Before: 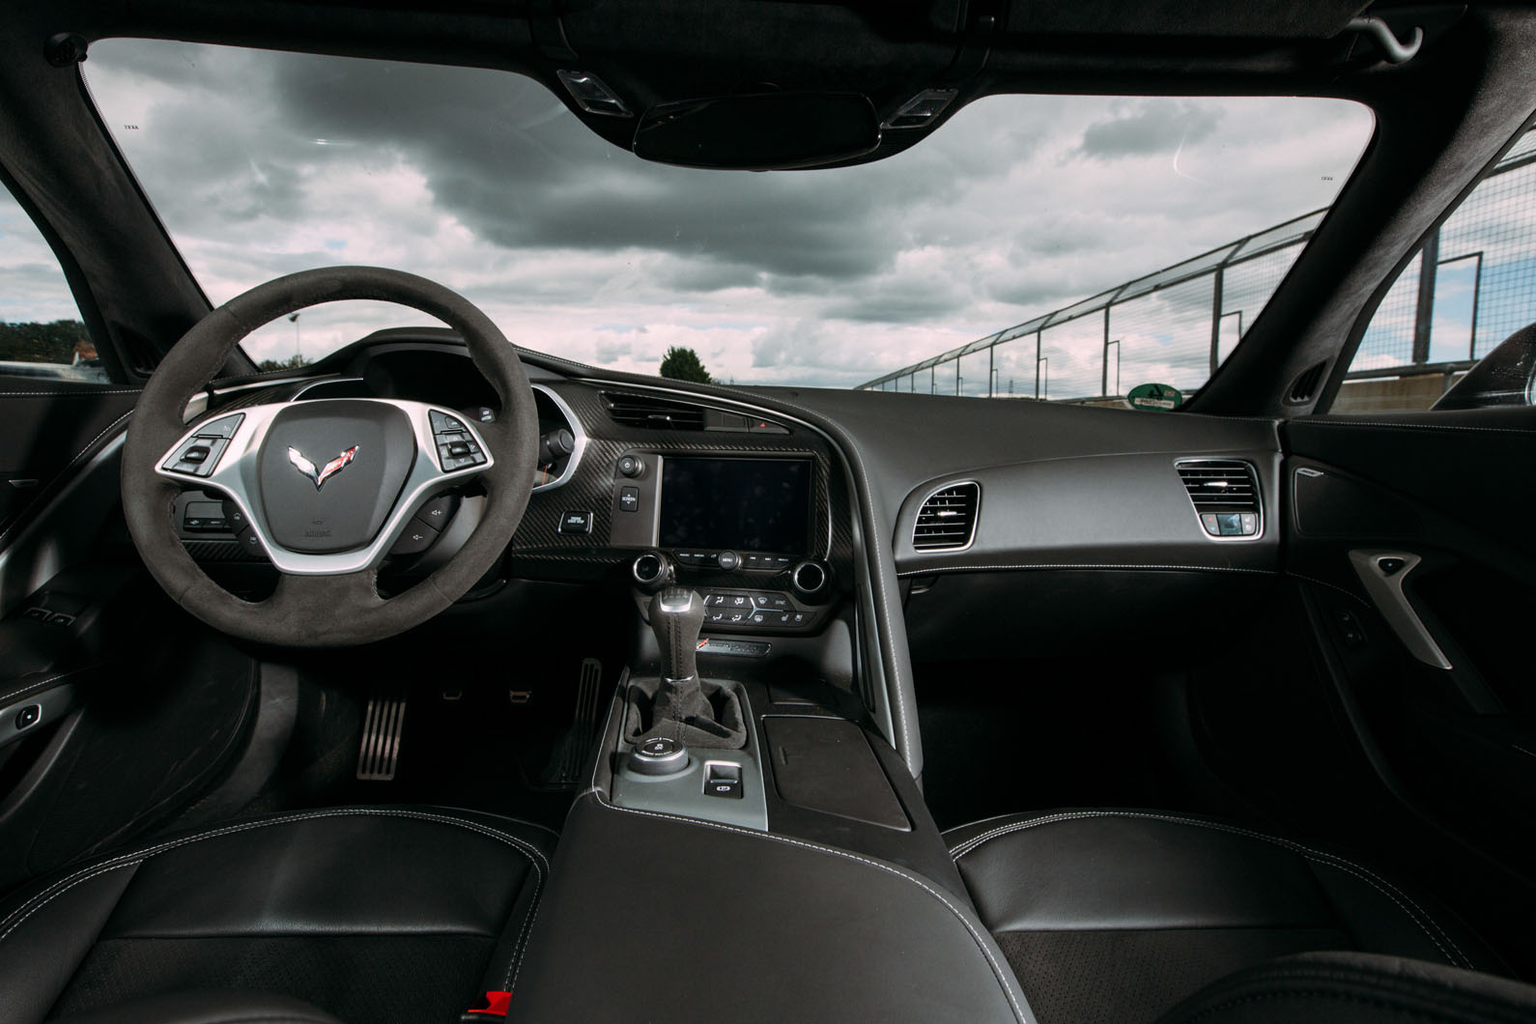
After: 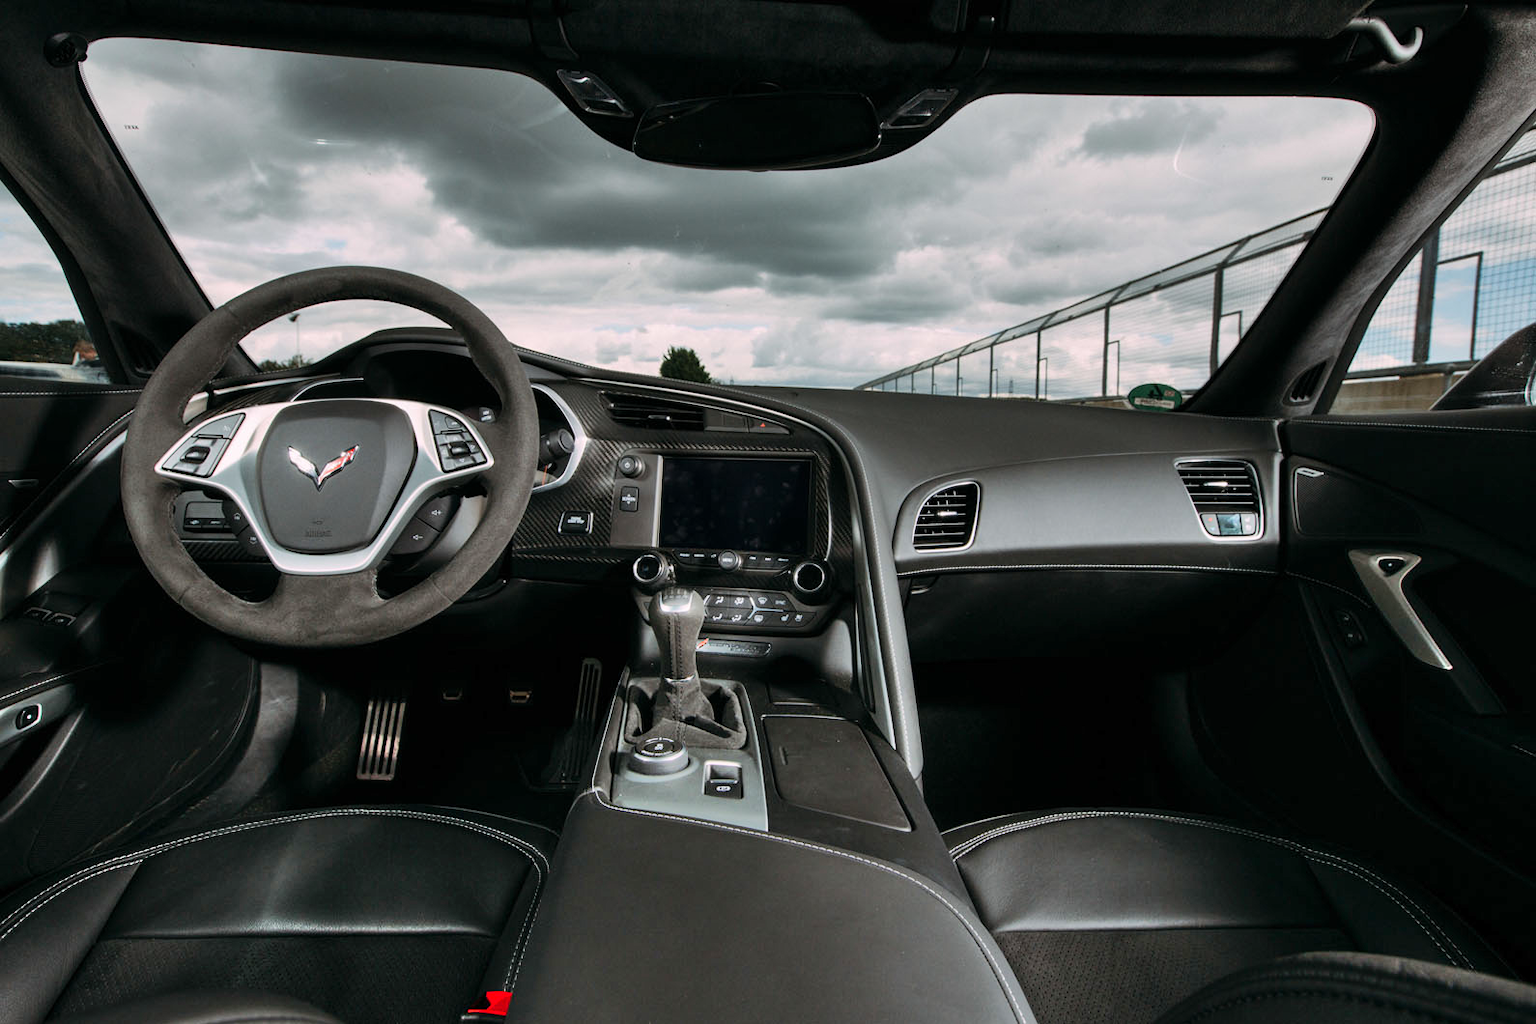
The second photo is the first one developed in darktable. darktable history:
shadows and highlights: radius 101.75, shadows 50.39, highlights -64.72, soften with gaussian
